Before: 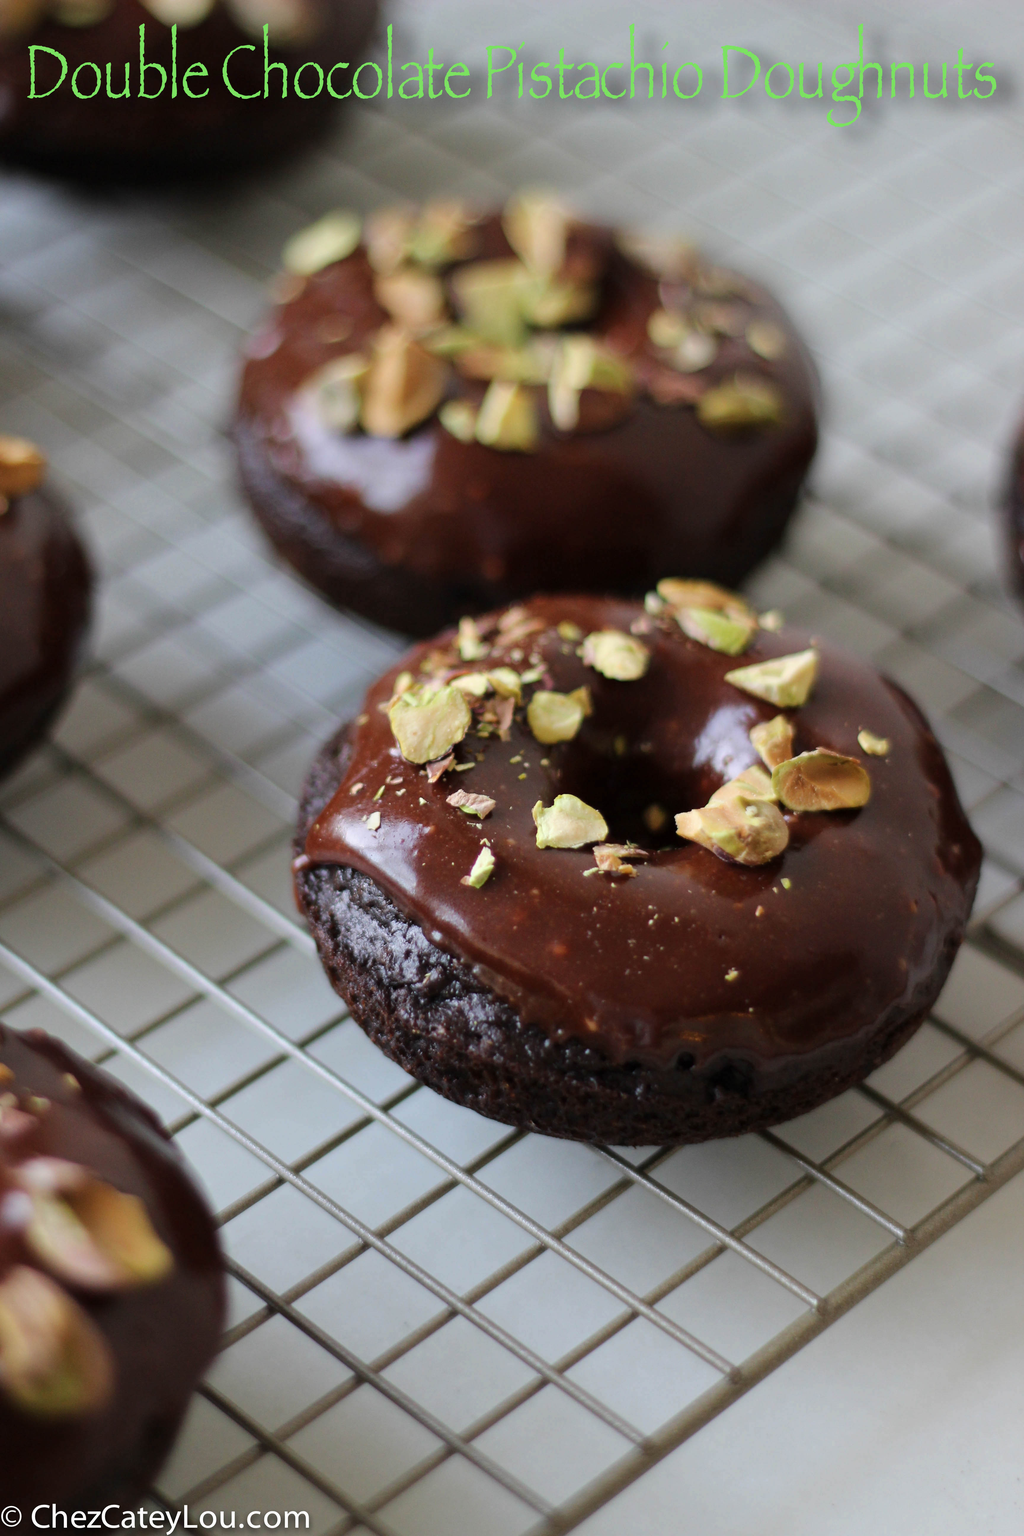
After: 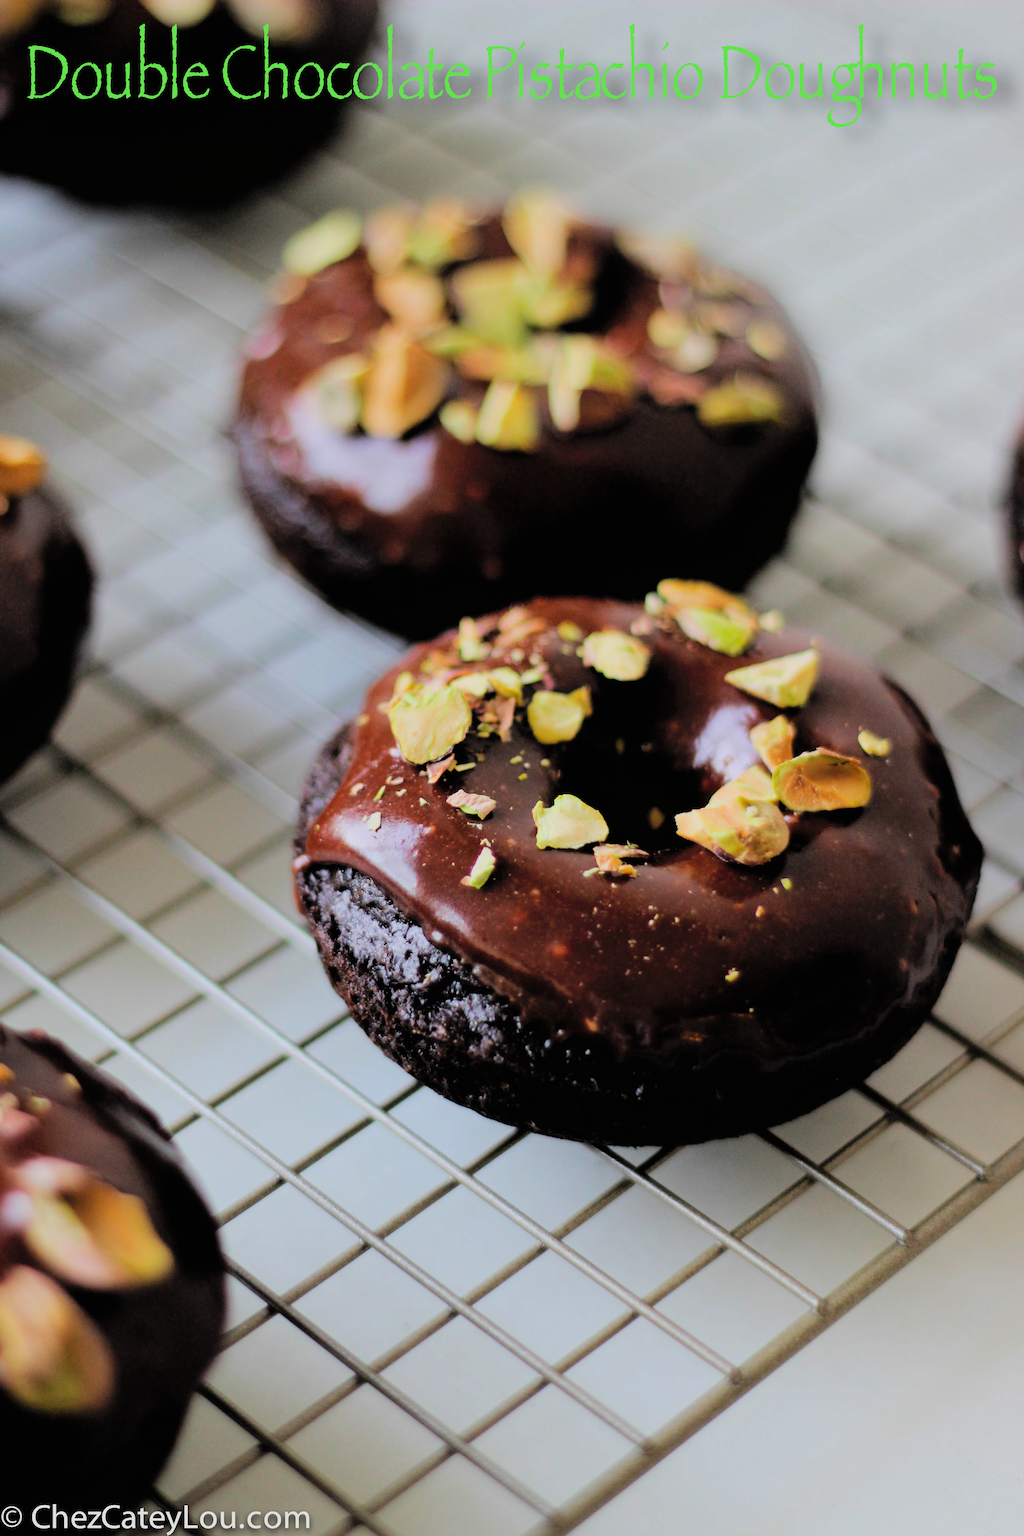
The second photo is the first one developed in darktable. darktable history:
contrast brightness saturation: contrast 0.066, brightness 0.173, saturation 0.418
filmic rgb: black relative exposure -4.25 EV, white relative exposure 5.11 EV, hardness 2.14, contrast 1.163
